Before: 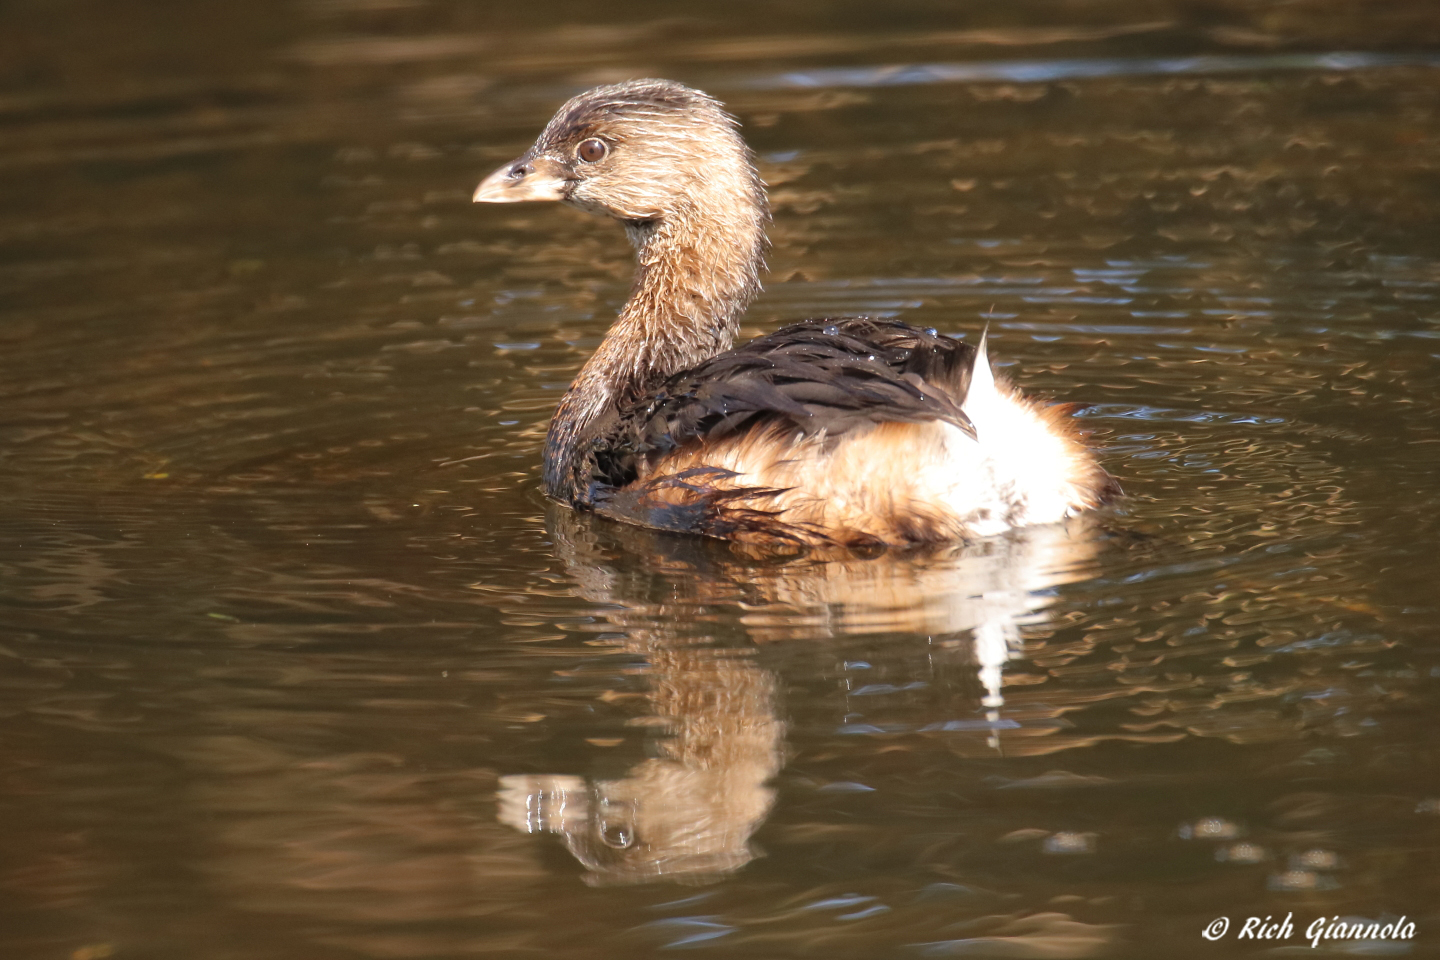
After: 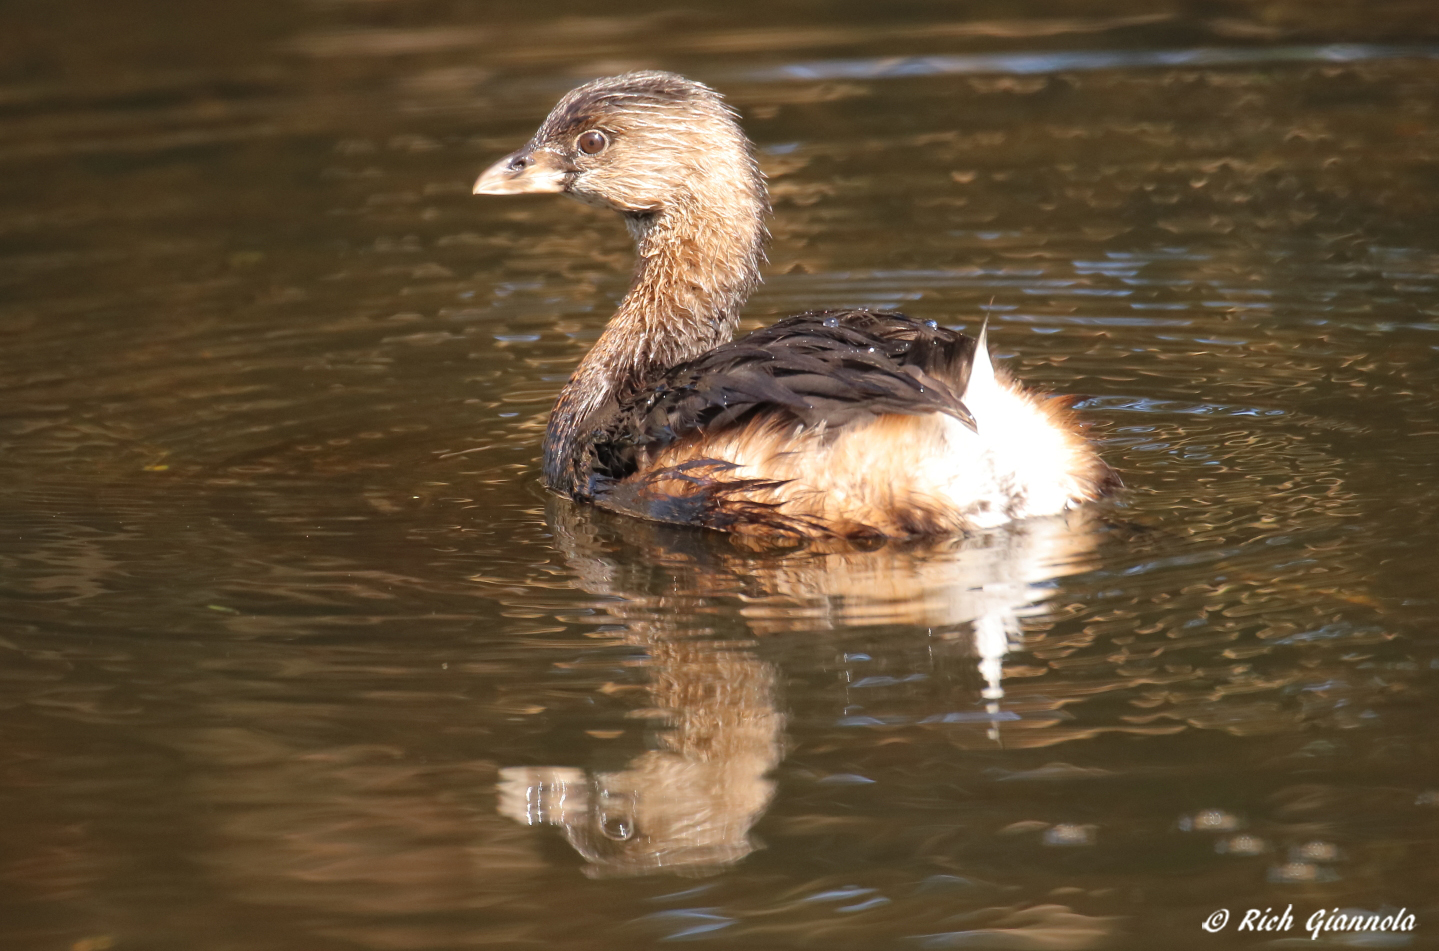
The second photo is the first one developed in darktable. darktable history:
crop: top 0.868%, right 0.055%
